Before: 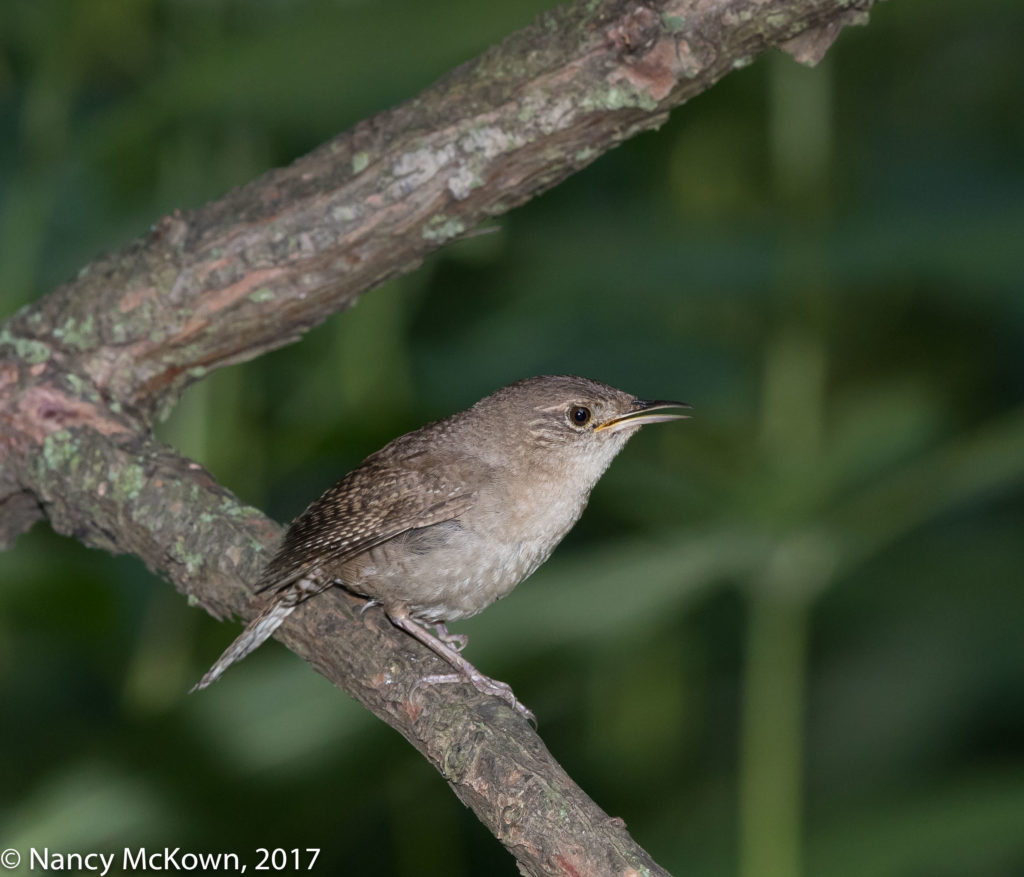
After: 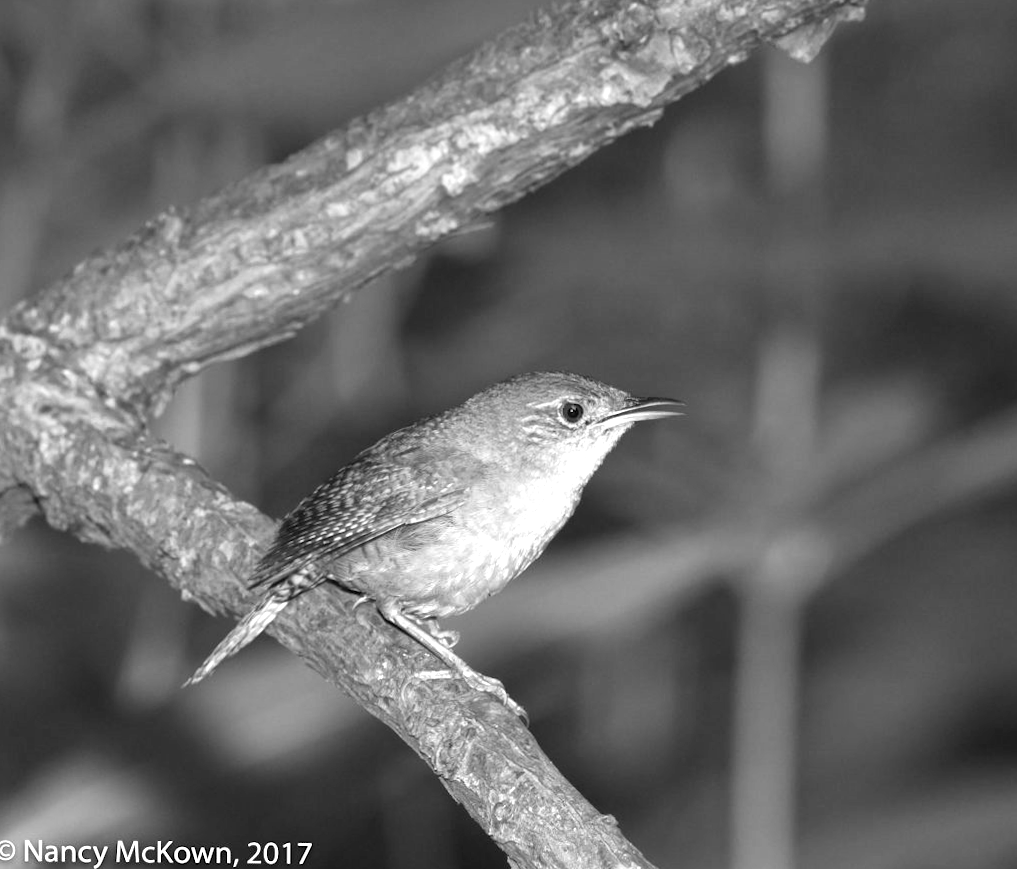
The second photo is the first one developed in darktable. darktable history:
rotate and perspective: rotation 0.192°, lens shift (horizontal) -0.015, crop left 0.005, crop right 0.996, crop top 0.006, crop bottom 0.99
exposure: exposure 1.16 EV, compensate exposure bias true, compensate highlight preservation false
monochrome: on, module defaults
